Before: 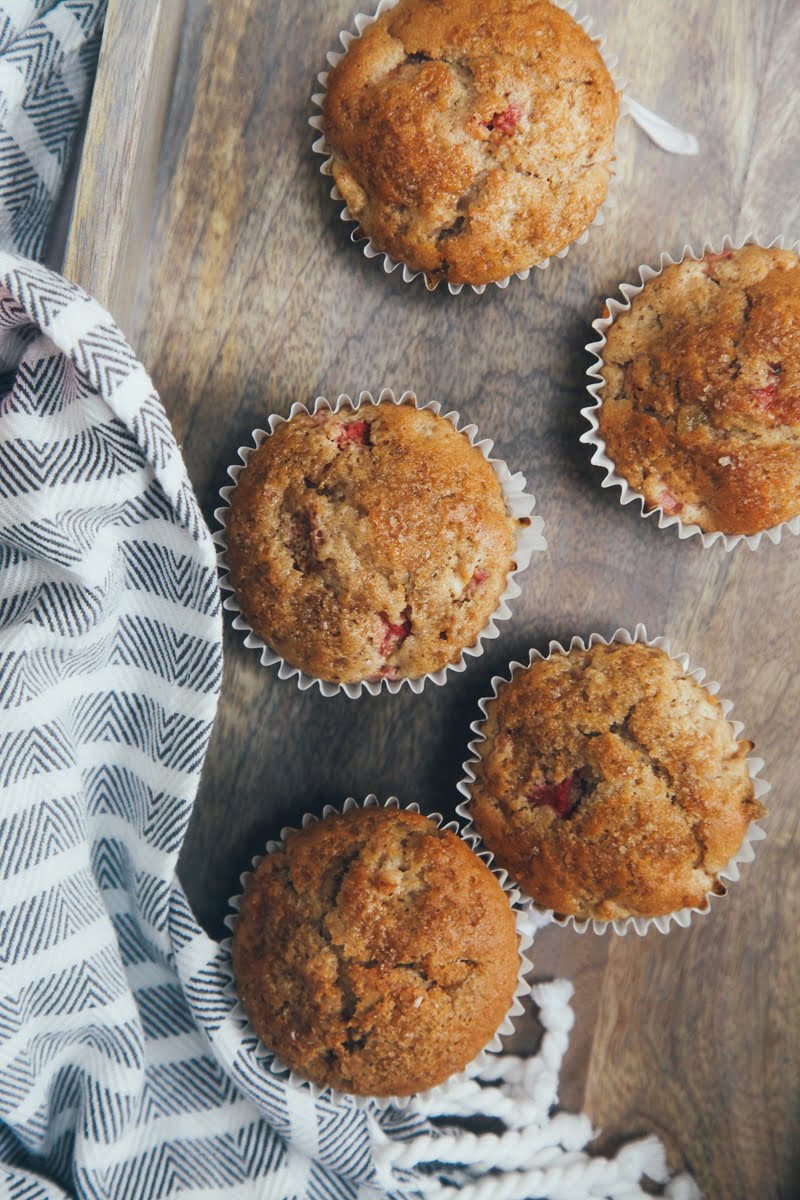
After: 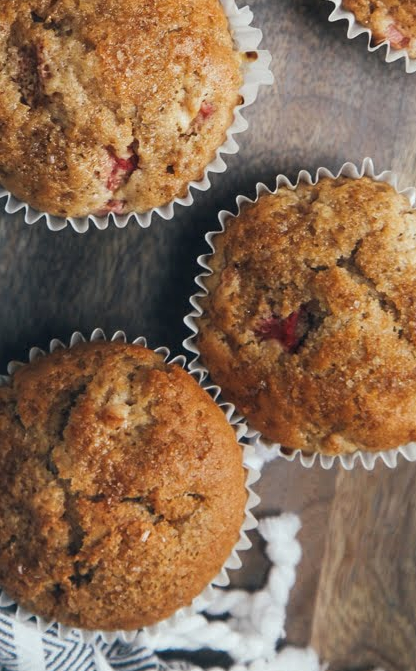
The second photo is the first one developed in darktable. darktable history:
local contrast: highlights 107%, shadows 102%, detail 120%, midtone range 0.2
tone equalizer: edges refinement/feathering 500, mask exposure compensation -1.57 EV, preserve details no
crop: left 34.138%, top 38.836%, right 13.793%, bottom 5.217%
